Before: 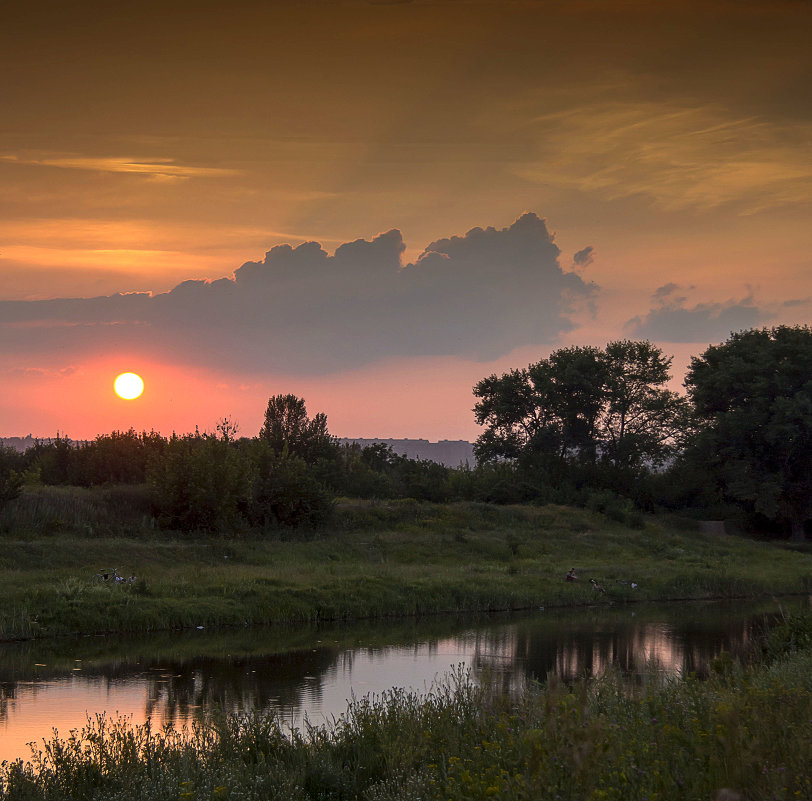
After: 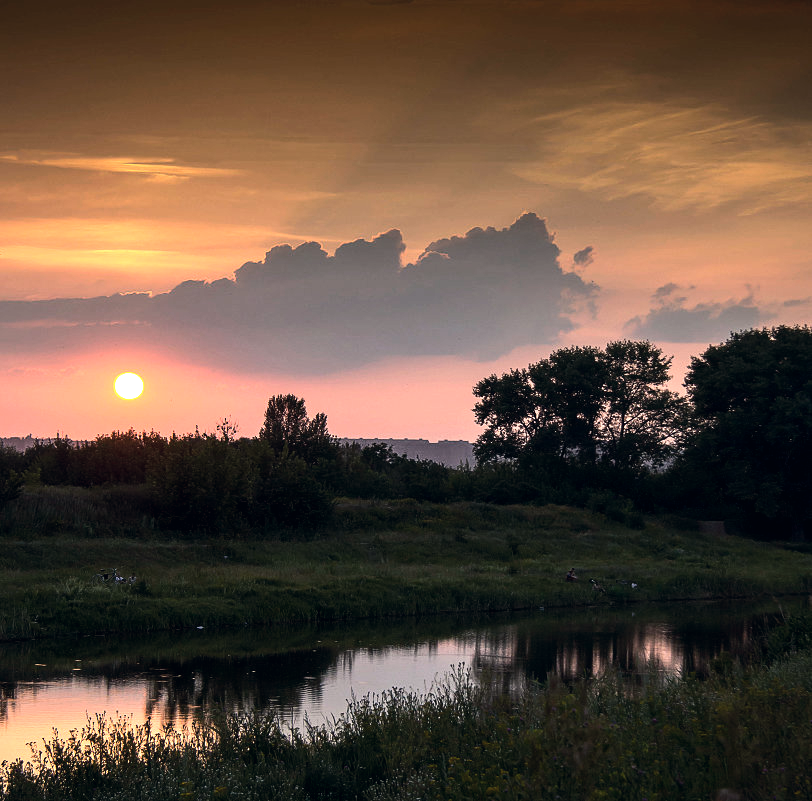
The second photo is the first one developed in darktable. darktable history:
color correction: highlights a* 2.75, highlights b* 5, shadows a* -2.04, shadows b* -4.84, saturation 0.8
white balance: red 0.98, blue 1.034
tone equalizer: -8 EV -0.75 EV, -7 EV -0.7 EV, -6 EV -0.6 EV, -5 EV -0.4 EV, -3 EV 0.4 EV, -2 EV 0.6 EV, -1 EV 0.7 EV, +0 EV 0.75 EV, edges refinement/feathering 500, mask exposure compensation -1.57 EV, preserve details no
